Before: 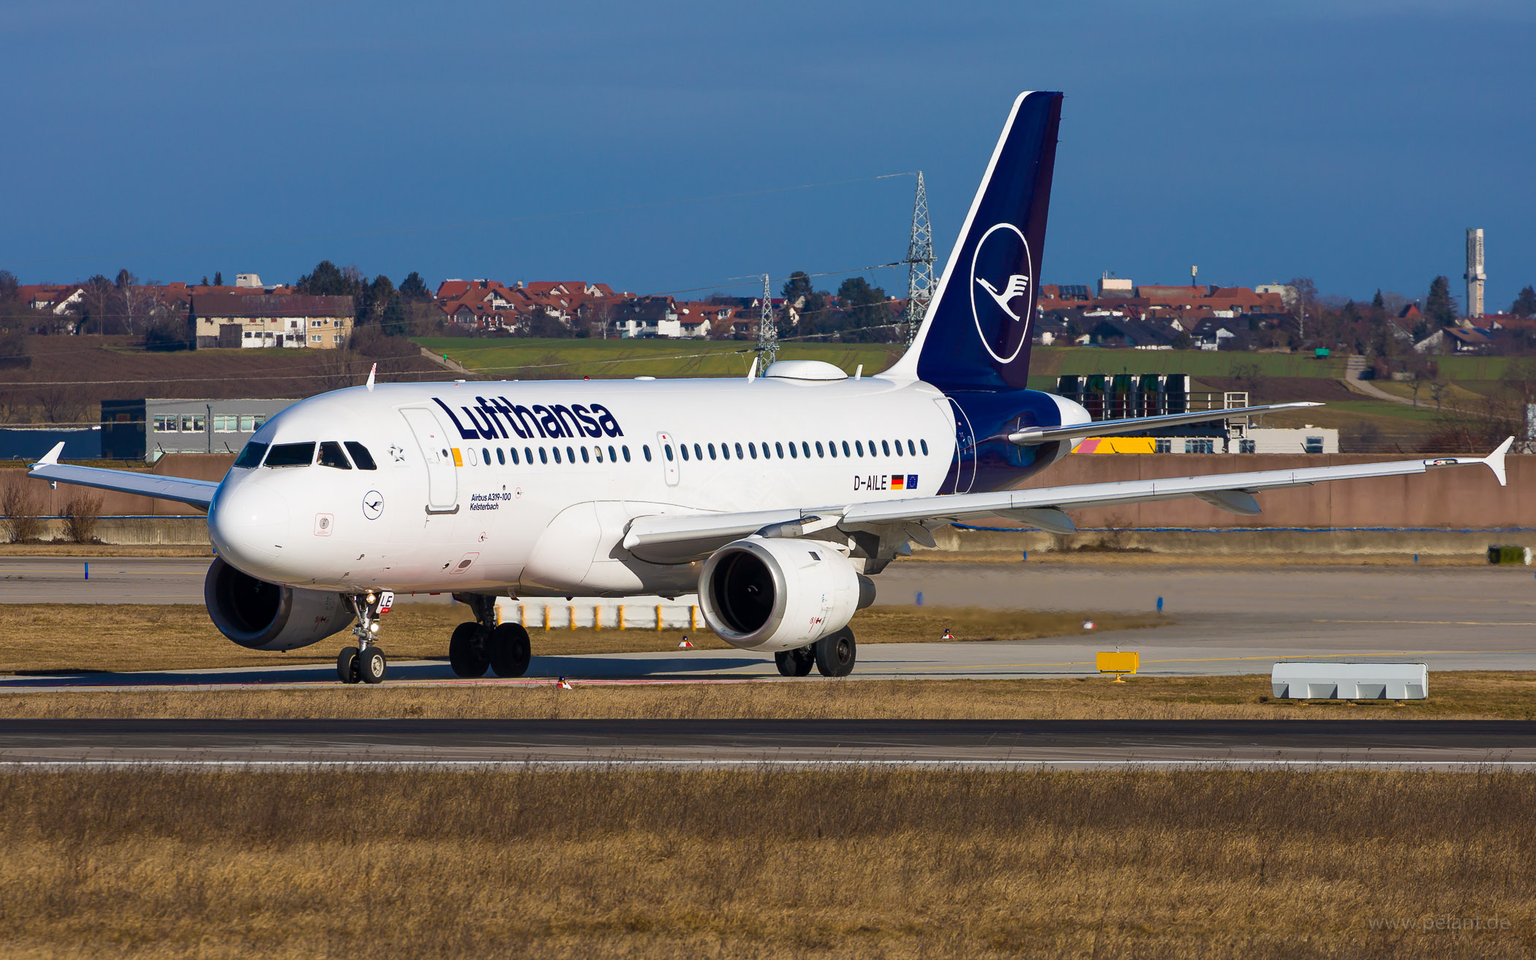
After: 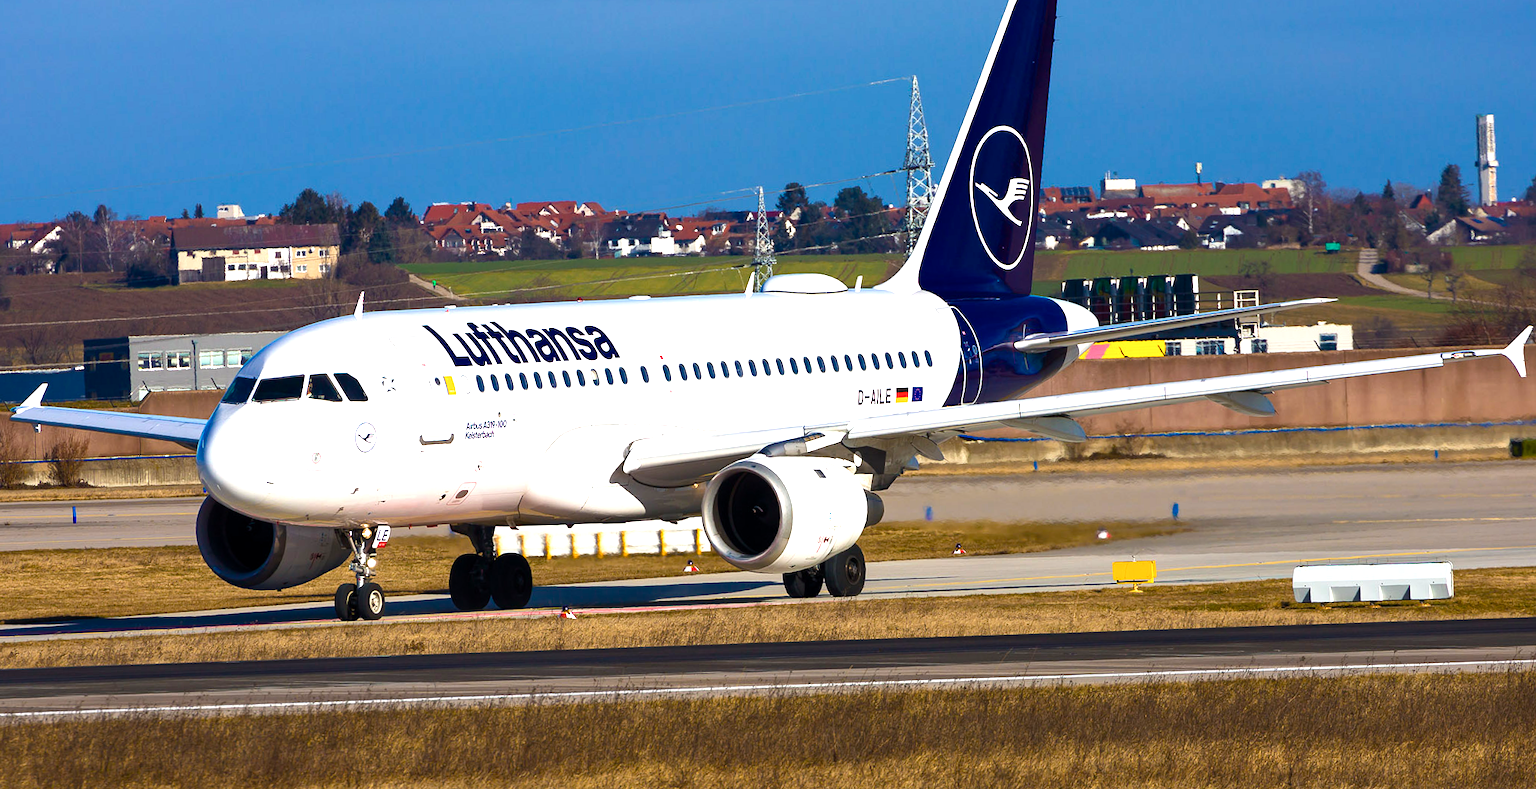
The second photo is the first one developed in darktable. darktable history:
white balance: emerald 1
color balance rgb: shadows lift › luminance -20%, power › hue 72.24°, highlights gain › luminance 15%, global offset › hue 171.6°, perceptual saturation grading › highlights -15%, perceptual saturation grading › shadows 25%, global vibrance 35%, contrast 10%
exposure: exposure 0.507 EV, compensate highlight preservation false
rotate and perspective: rotation -2°, crop left 0.022, crop right 0.978, crop top 0.049, crop bottom 0.951
crop: top 7.625%, bottom 8.027%
